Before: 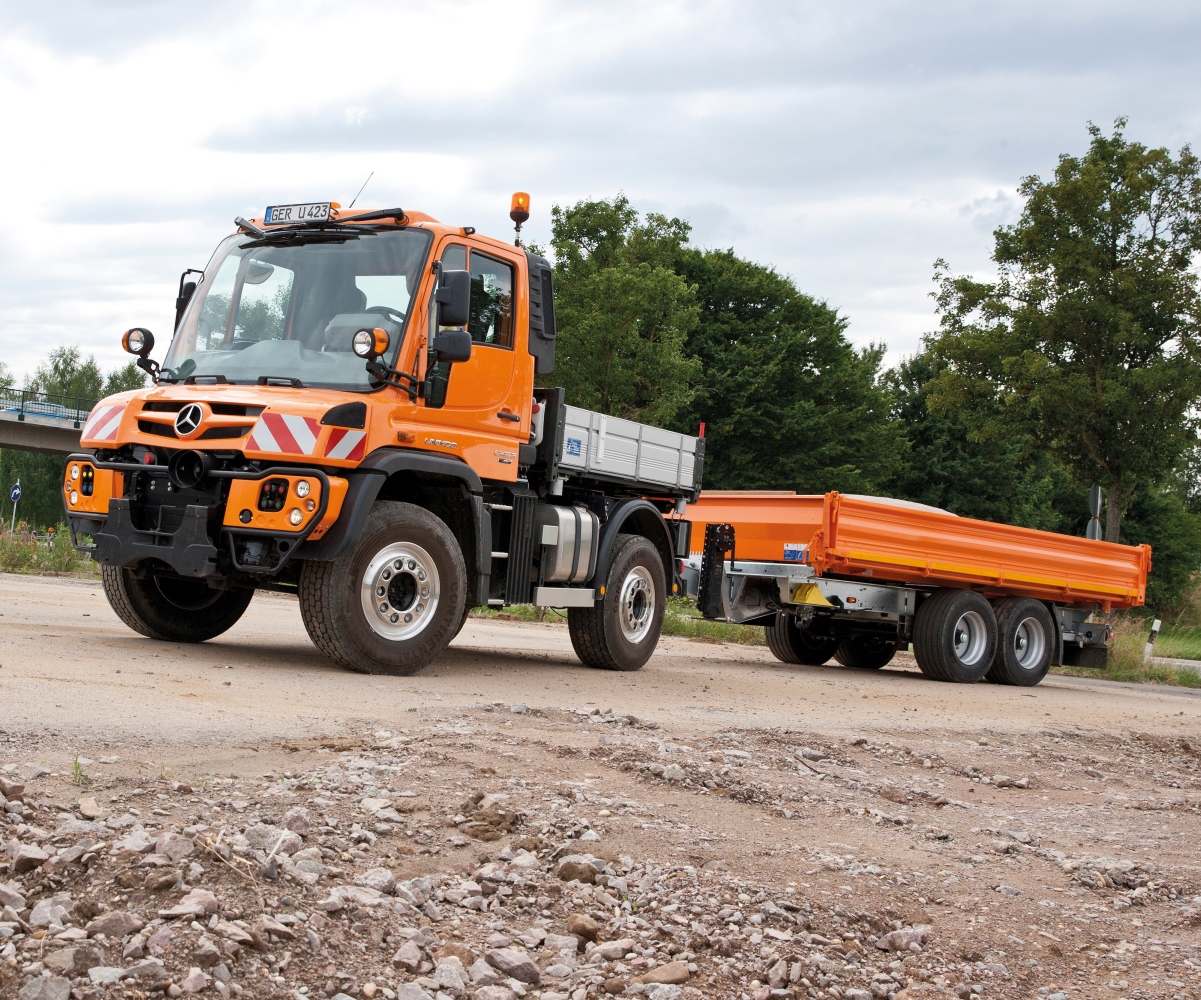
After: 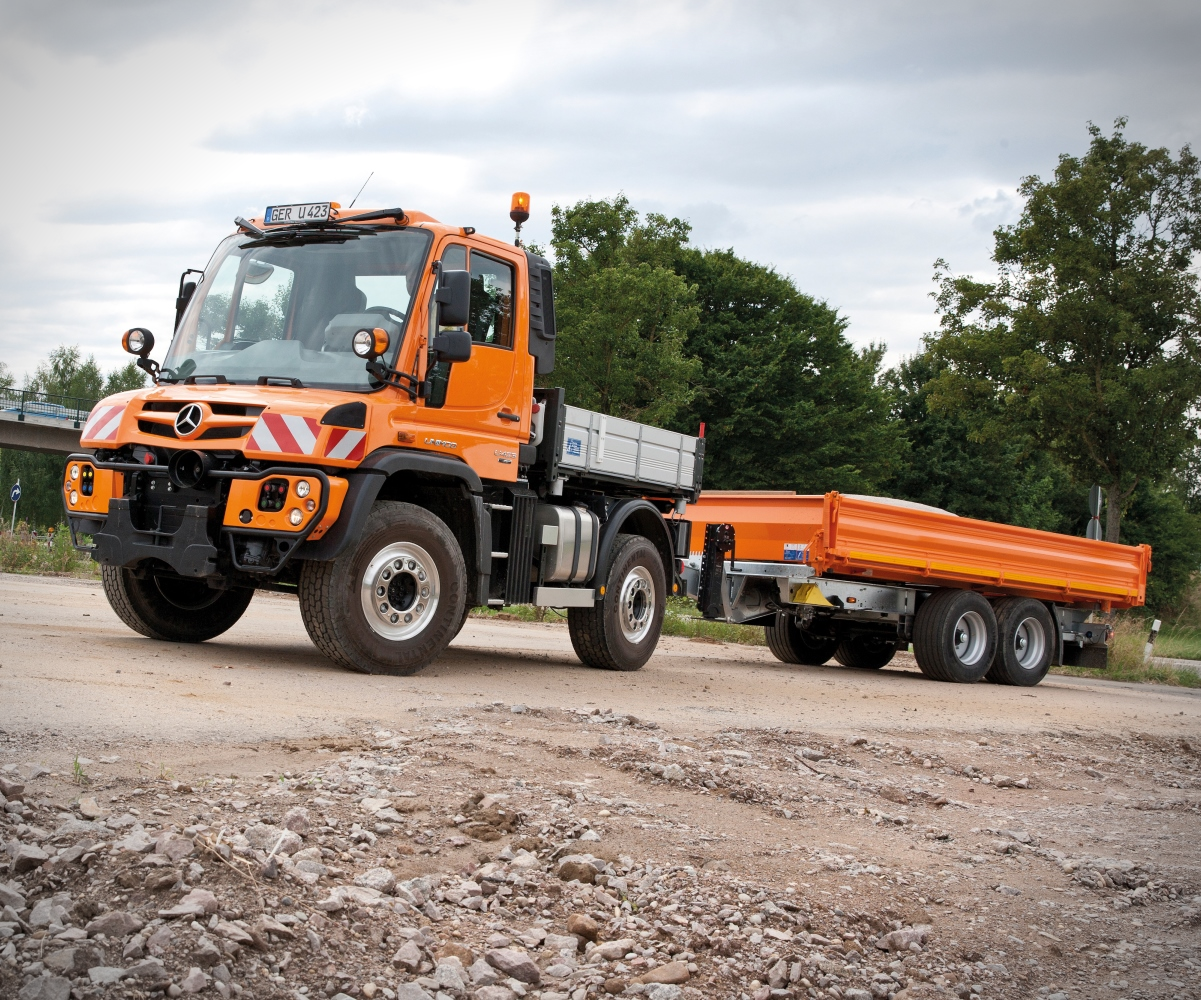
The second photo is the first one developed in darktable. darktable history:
vignetting: fall-off start 88.89%, fall-off radius 44.33%, width/height ratio 1.156
